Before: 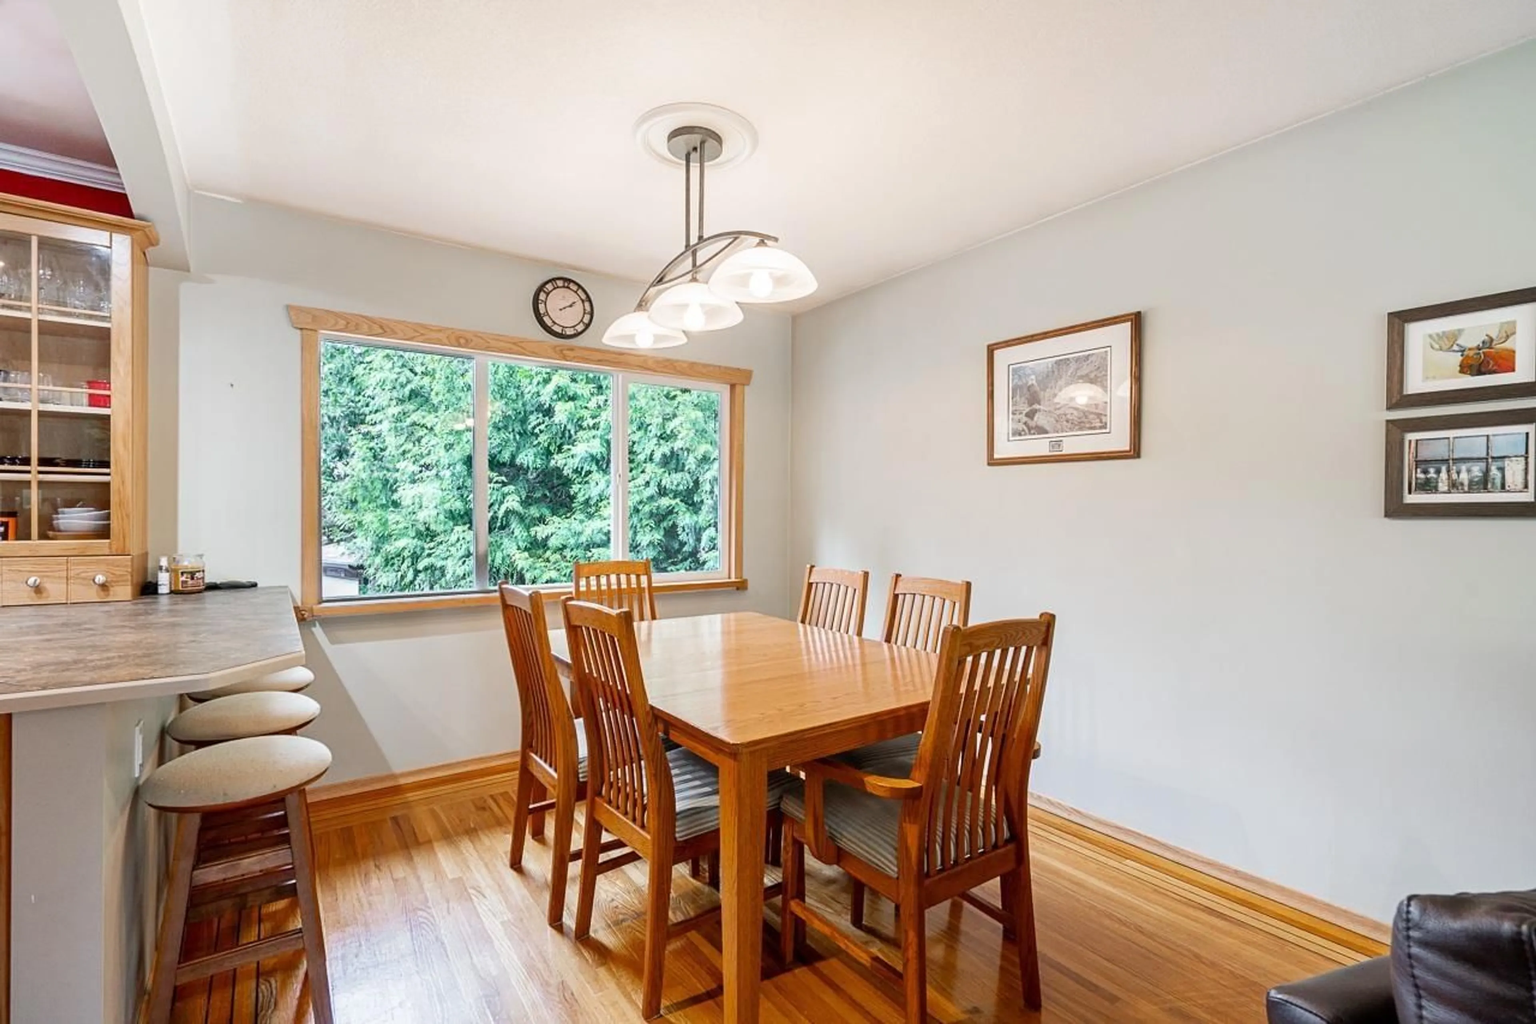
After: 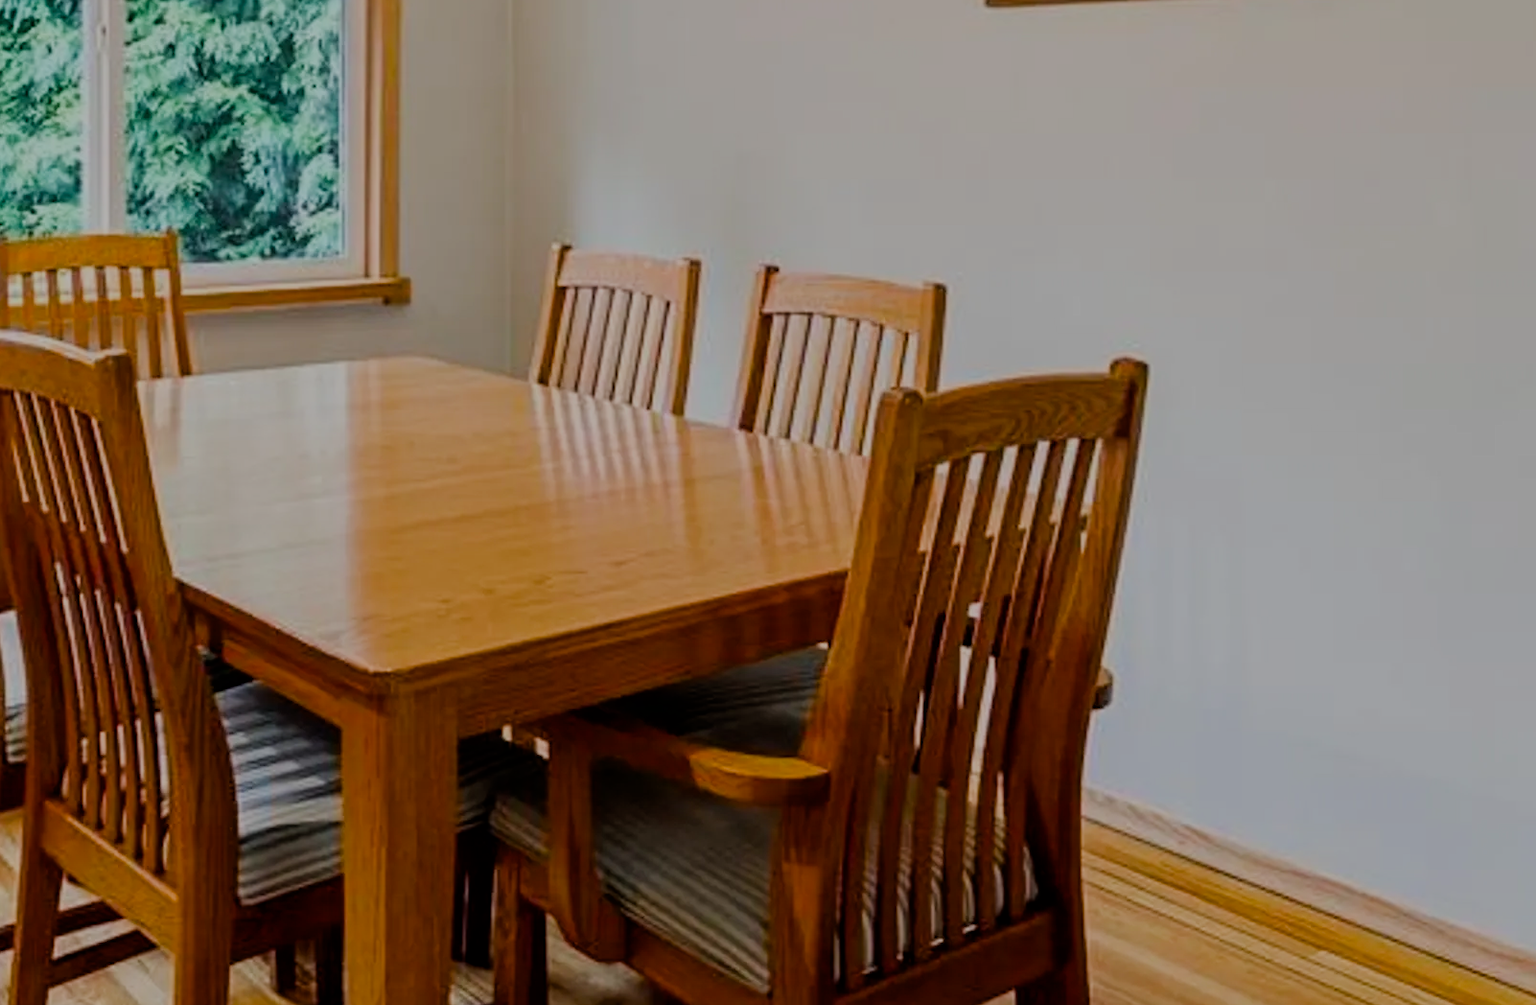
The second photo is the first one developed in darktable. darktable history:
color balance rgb: shadows lift › hue 85.73°, perceptual saturation grading › global saturation 9.019%, perceptual saturation grading › highlights -13.345%, perceptual saturation grading › mid-tones 14.74%, perceptual saturation grading › shadows 22.566%, global vibrance 20%
filmic rgb: black relative exposure -7.16 EV, white relative exposure 5.38 EV, hardness 3.02
crop: left 37.549%, top 45.237%, right 20.721%, bottom 13.737%
exposure: black level correction 0, exposure -0.845 EV, compensate highlight preservation false
